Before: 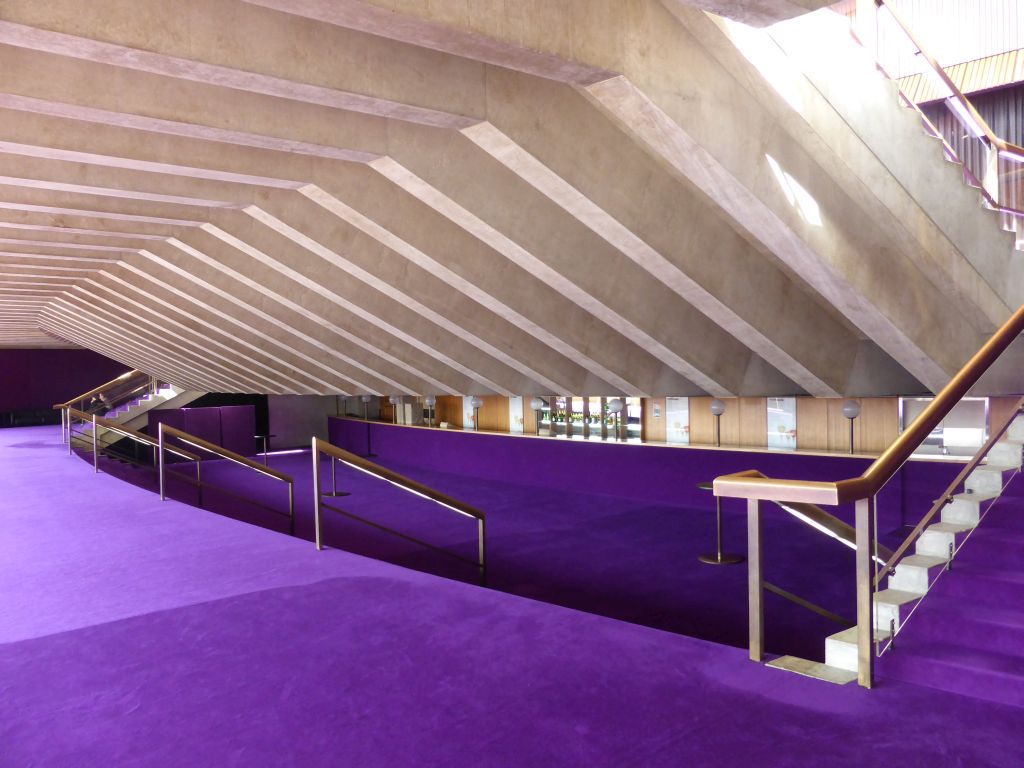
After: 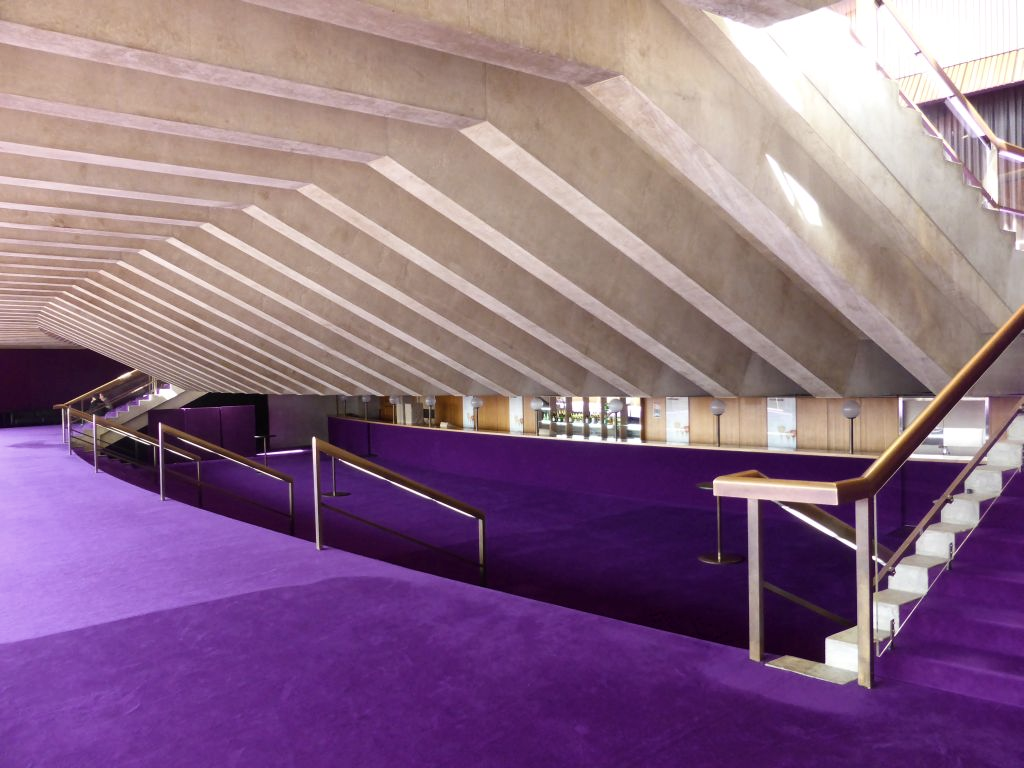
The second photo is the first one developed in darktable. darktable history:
color balance rgb: power › chroma 0.288%, power › hue 21.95°, perceptual saturation grading › global saturation 25.797%
contrast brightness saturation: contrast 0.101, saturation -0.283
